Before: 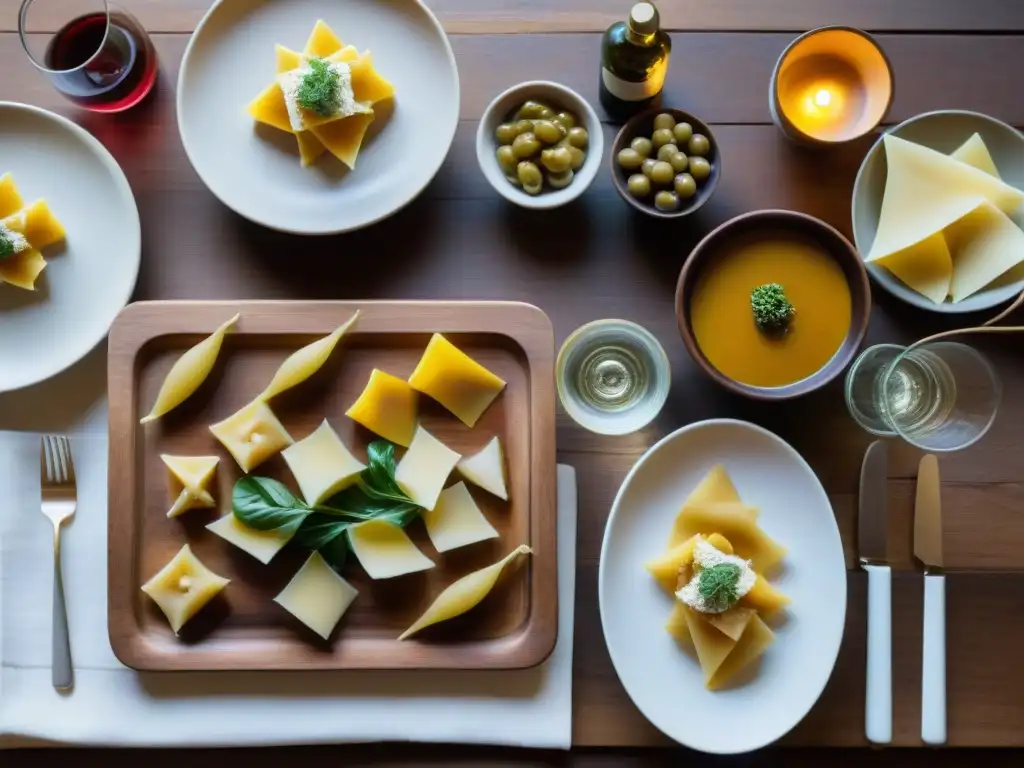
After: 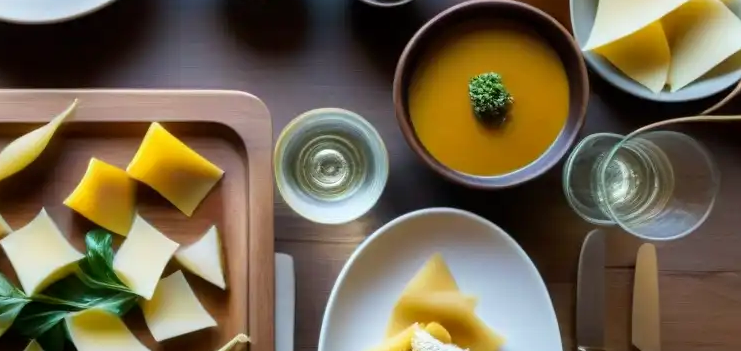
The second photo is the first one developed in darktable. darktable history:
crop and rotate: left 27.628%, top 27.586%, bottom 26.595%
exposure: black level correction 0.001, exposure 0.142 EV, compensate exposure bias true, compensate highlight preservation false
color zones: curves: ch0 [(0, 0.5) (0.143, 0.5) (0.286, 0.5) (0.429, 0.5) (0.571, 0.5) (0.714, 0.476) (0.857, 0.5) (1, 0.5)]; ch2 [(0, 0.5) (0.143, 0.5) (0.286, 0.5) (0.429, 0.5) (0.571, 0.5) (0.714, 0.487) (0.857, 0.5) (1, 0.5)]
